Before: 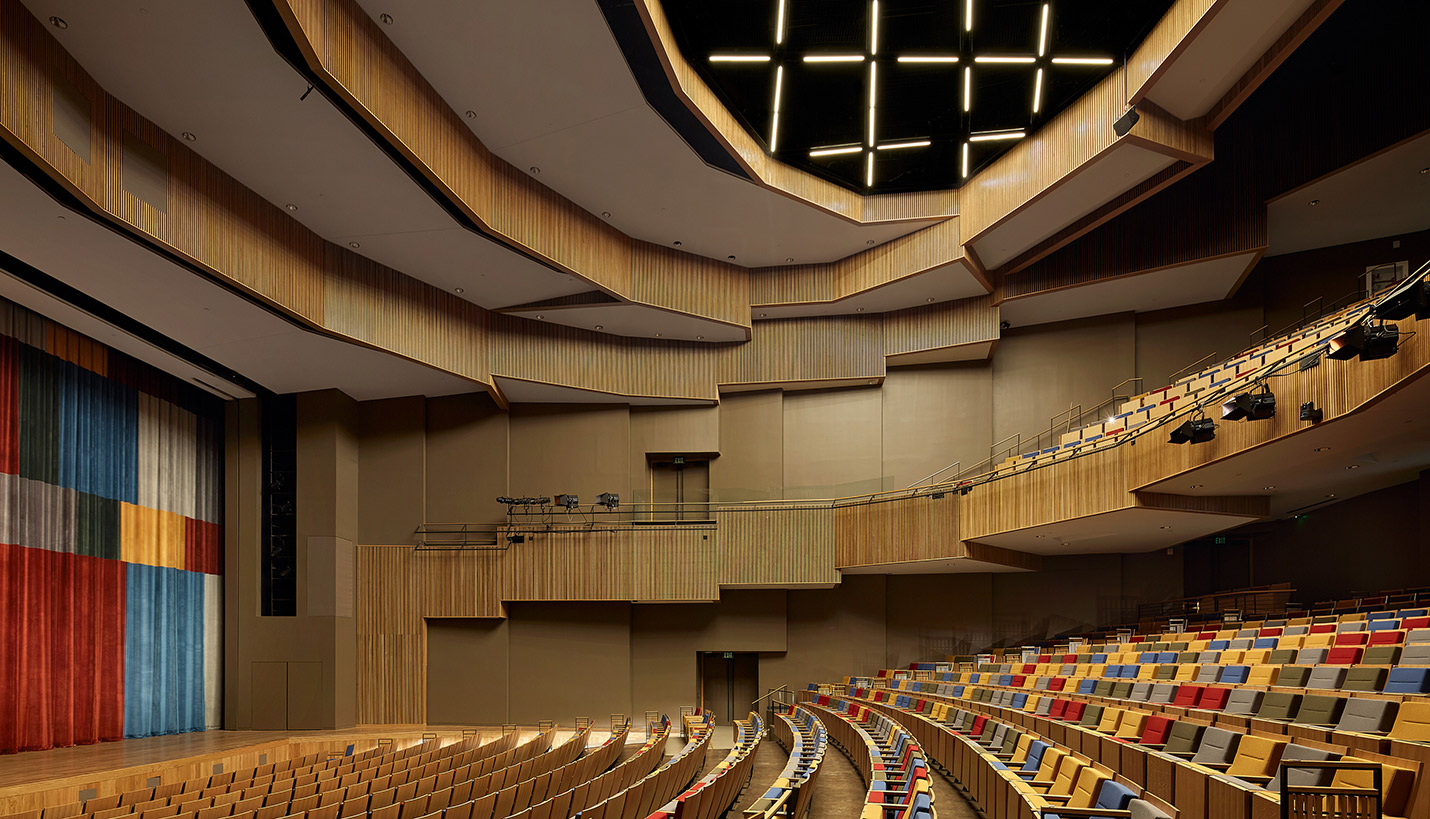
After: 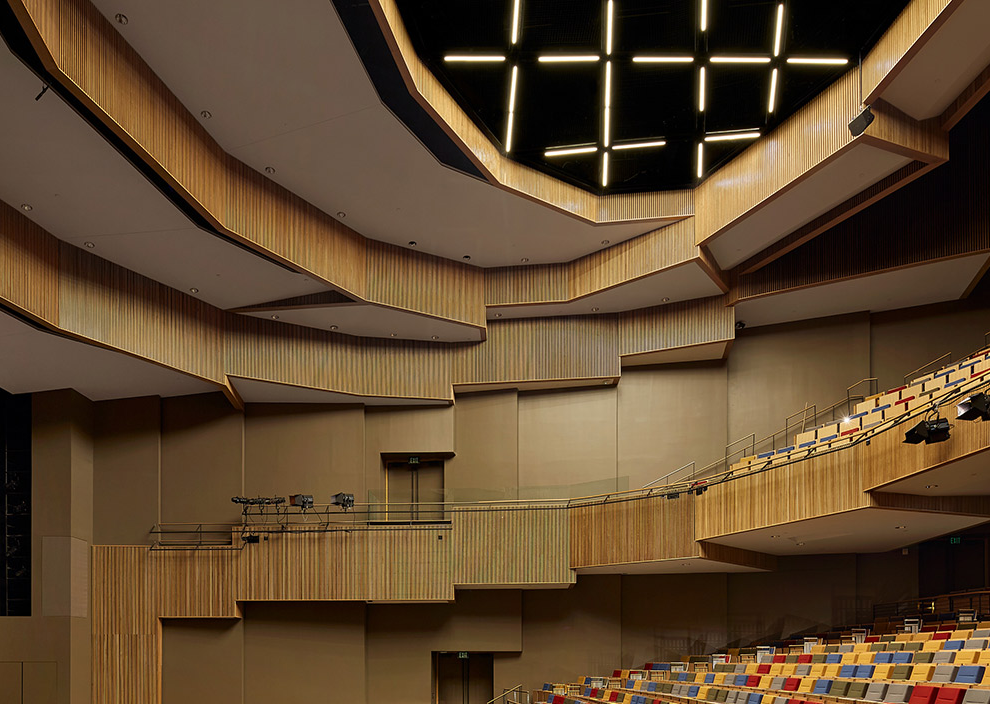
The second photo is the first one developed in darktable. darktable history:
crop: left 18.599%, right 12.105%, bottom 14.024%
